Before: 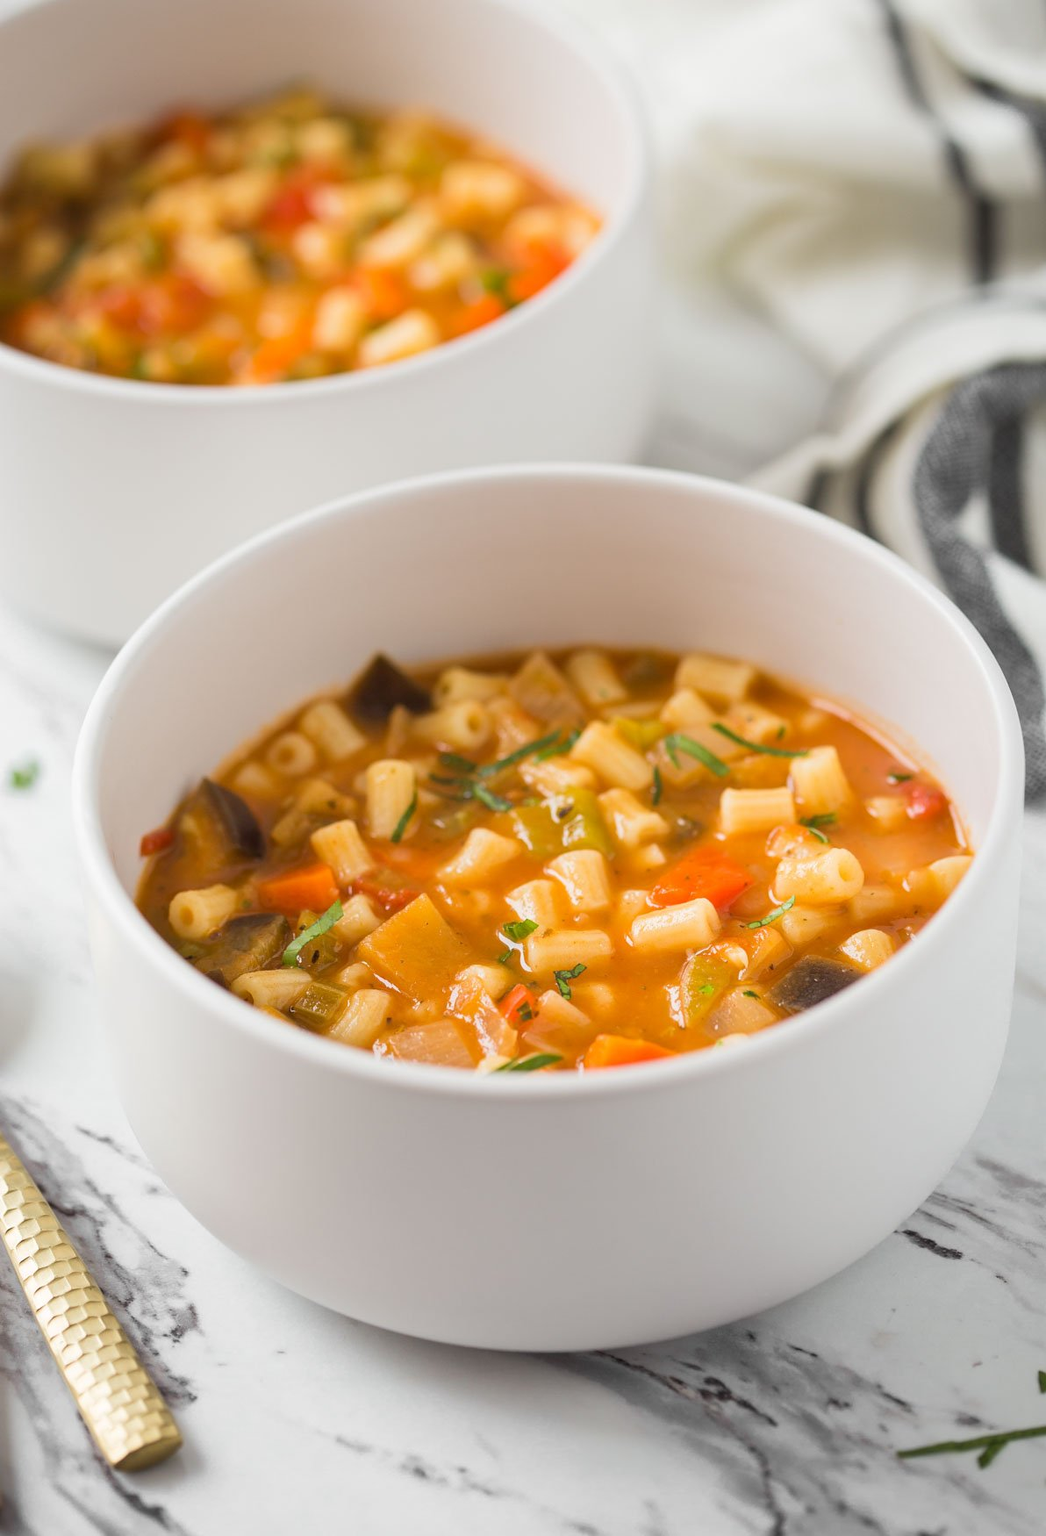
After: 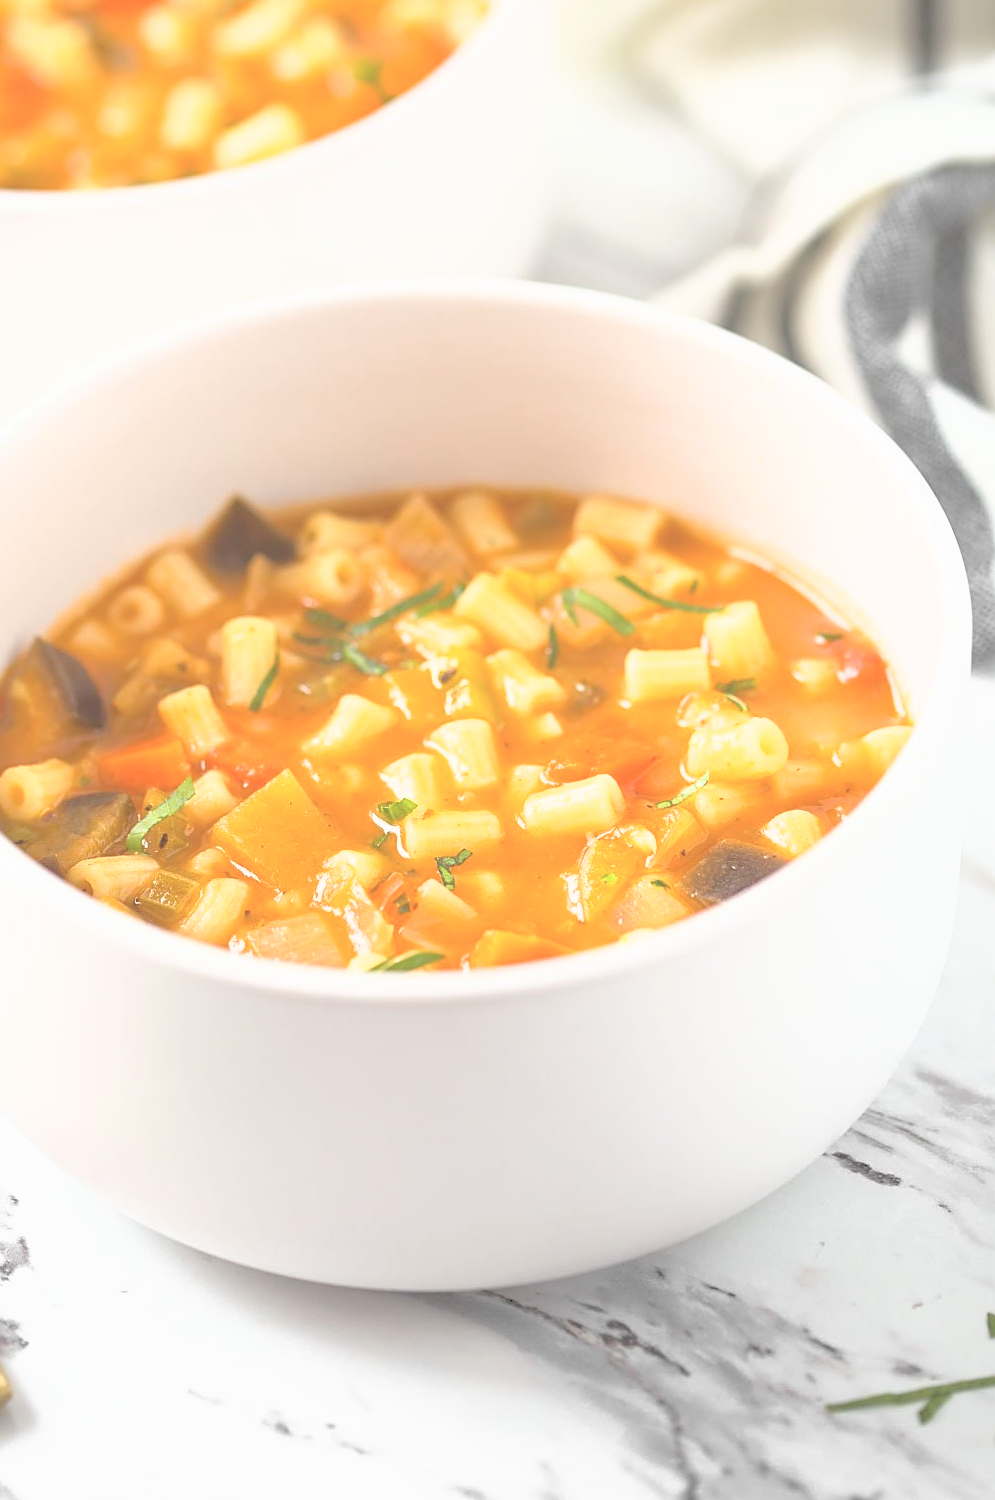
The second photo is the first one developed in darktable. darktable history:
crop: left 16.465%, top 14.252%
sharpen: on, module defaults
levels: levels [0, 0.499, 1]
tone curve: curves: ch0 [(0, 0) (0.003, 0.326) (0.011, 0.332) (0.025, 0.352) (0.044, 0.378) (0.069, 0.4) (0.1, 0.416) (0.136, 0.432) (0.177, 0.468) (0.224, 0.509) (0.277, 0.554) (0.335, 0.6) (0.399, 0.642) (0.468, 0.693) (0.543, 0.753) (0.623, 0.818) (0.709, 0.897) (0.801, 0.974) (0.898, 0.991) (1, 1)], color space Lab, independent channels, preserve colors none
